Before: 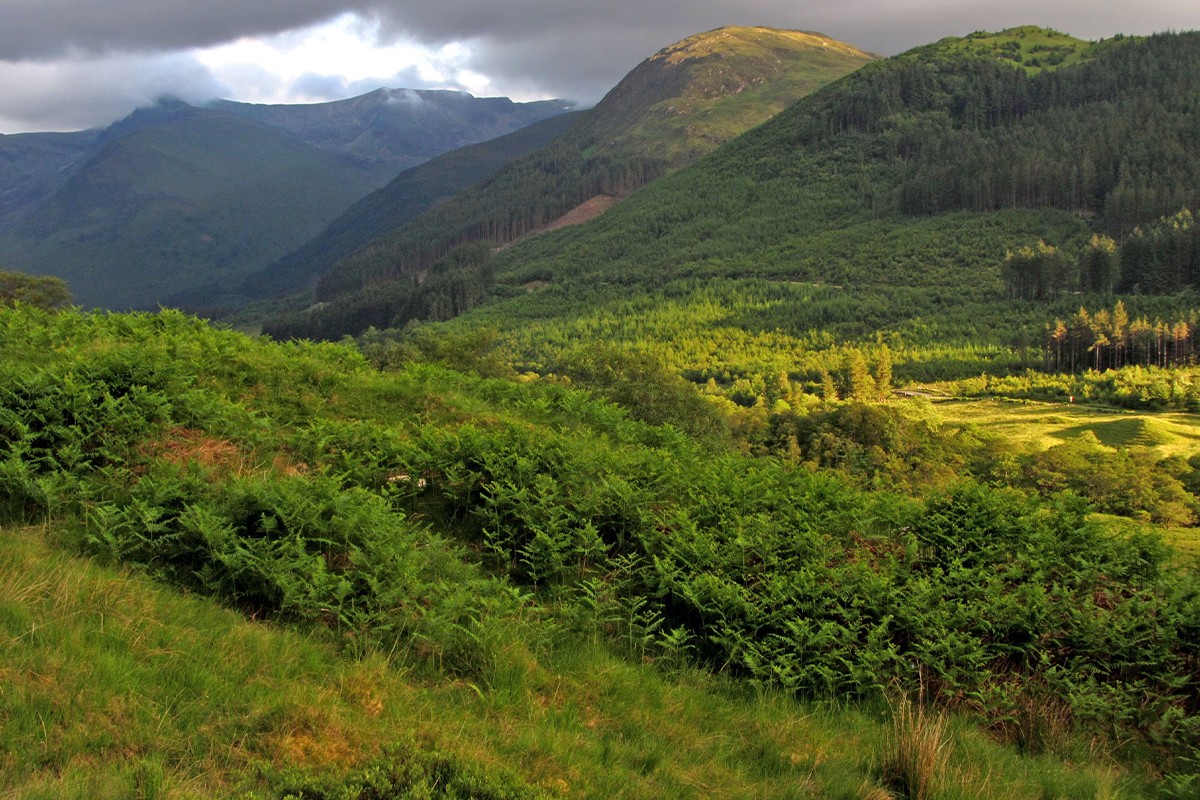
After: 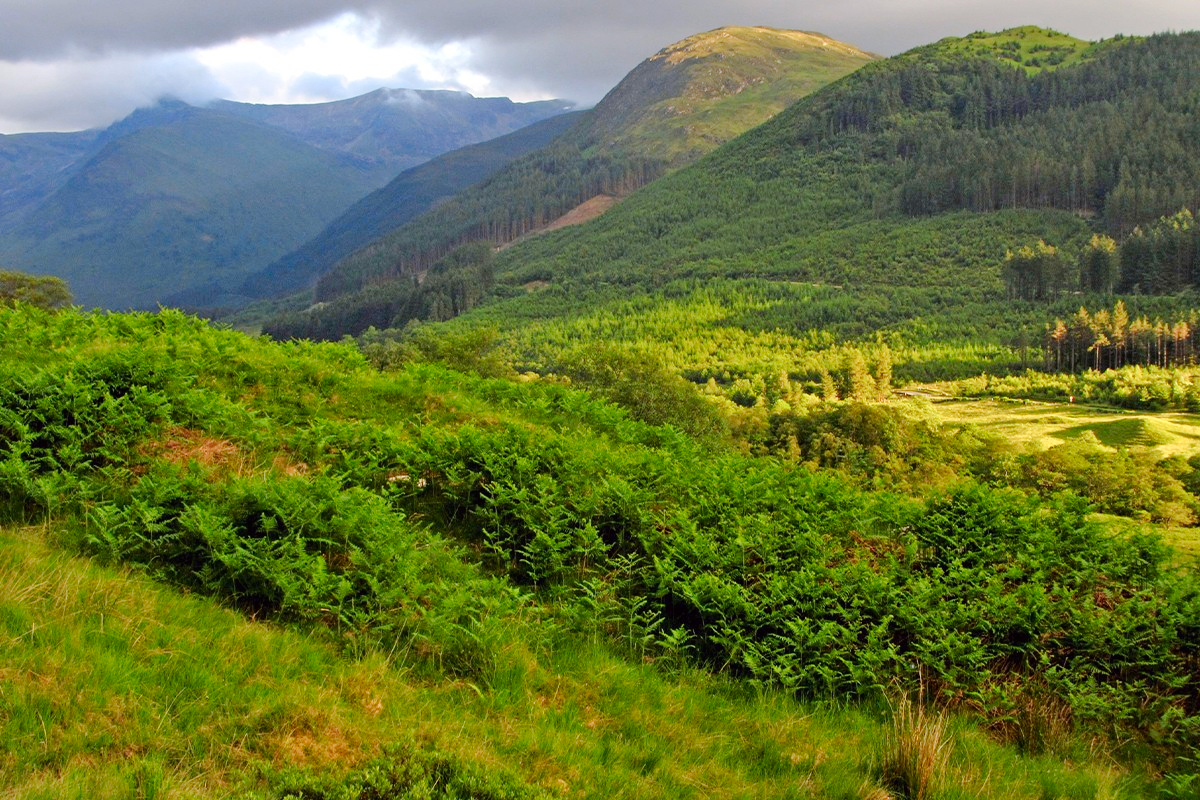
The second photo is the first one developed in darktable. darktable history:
tone curve: curves: ch0 [(0, 0) (0.003, 0.004) (0.011, 0.015) (0.025, 0.033) (0.044, 0.059) (0.069, 0.092) (0.1, 0.132) (0.136, 0.18) (0.177, 0.235) (0.224, 0.297) (0.277, 0.366) (0.335, 0.44) (0.399, 0.52) (0.468, 0.594) (0.543, 0.661) (0.623, 0.727) (0.709, 0.79) (0.801, 0.86) (0.898, 0.928) (1, 1)], preserve colors none
color look up table: target L [64.97, 46.35, 33.2, 100, 80.68, 72.92, 63.12, 57.65, 51.81, 42.94, 45.47, 38.37, 26.65, 71.02, 58.89, 50.52, 49.2, 35.4, 24.54, 24.98, 63.44, 48.11, 42.58, 27, 0 ×25], target a [-24.6, -38.53, -10.8, -0.001, 0.177, 3.198, 21.29, 21.46, 43.2, -0.174, 54.79, 56.38, 15.88, -0.286, -0.182, 8.698, 54.64, 11.02, 26.46, 21.97, -29.77, -20.03, -2.396, -0.413, 0 ×25], target b [61.2, 37.51, 26.99, 0.009, 1.384, 77.1, 65.37, 18.25, 51.87, 0.146, 16.42, 28.52, 19.18, -1.17, -1.402, -33.1, -16.44, -66, -21.38, -69.74, -6.836, -45.04, -35.67, -1.009, 0 ×25], num patches 24
